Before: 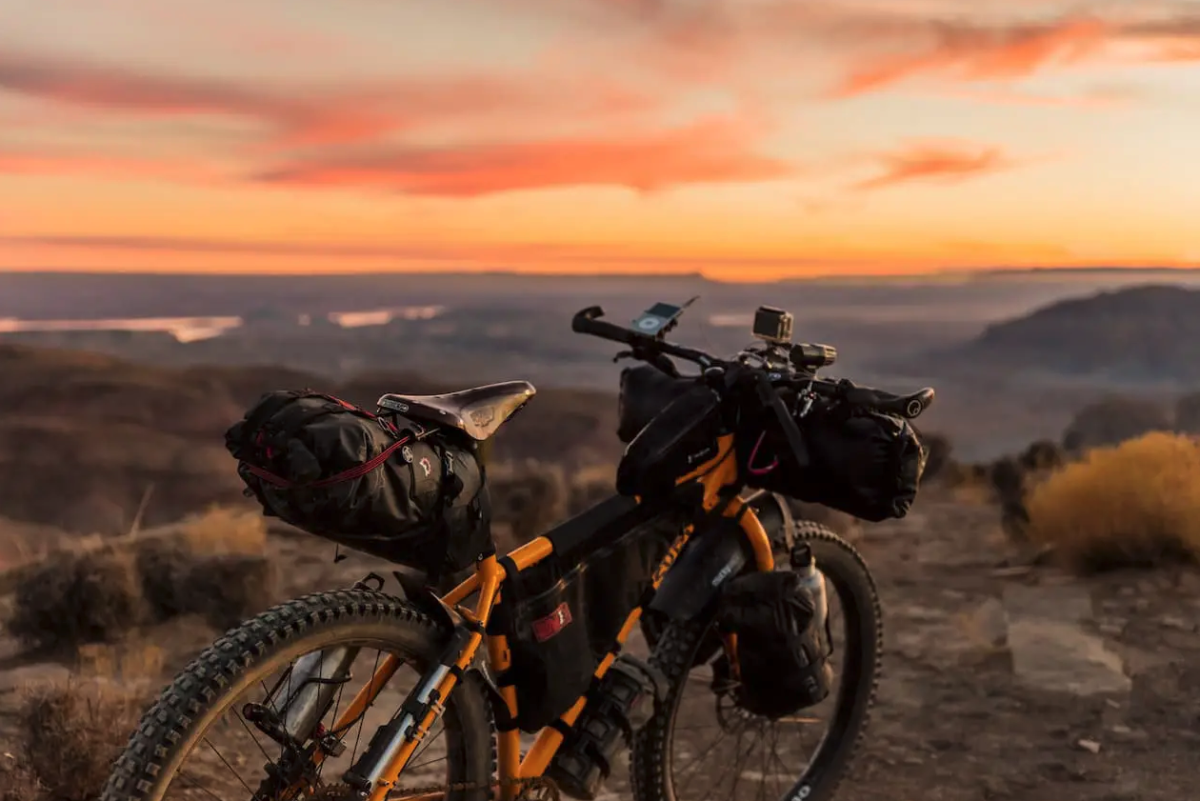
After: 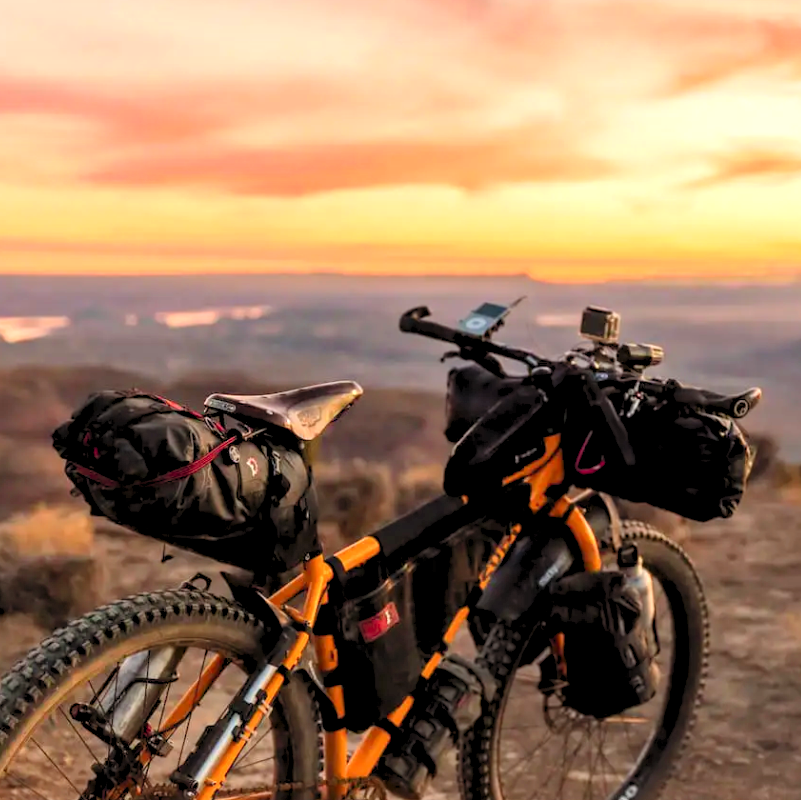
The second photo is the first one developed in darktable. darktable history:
crop and rotate: left 14.418%, right 18.82%
levels: black 0.106%, levels [0.036, 0.364, 0.827]
